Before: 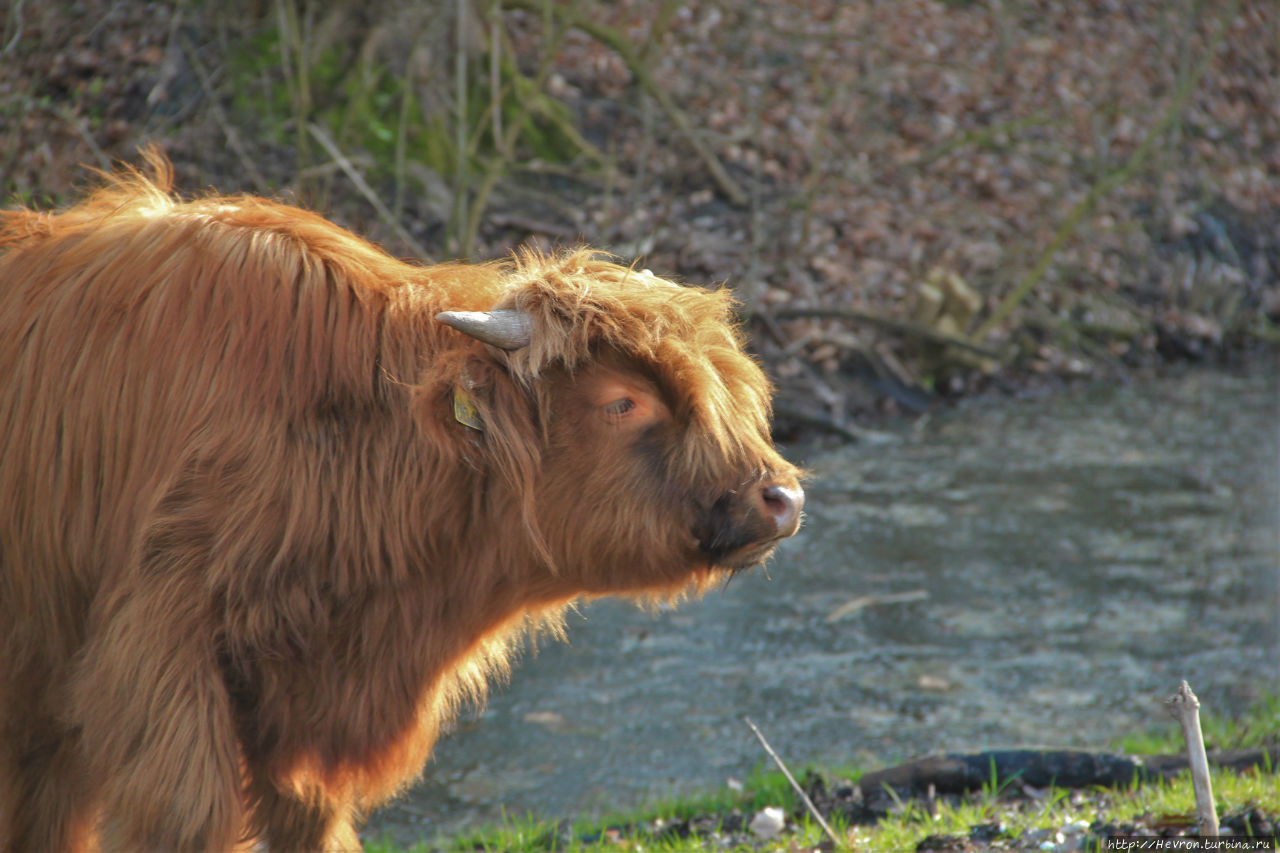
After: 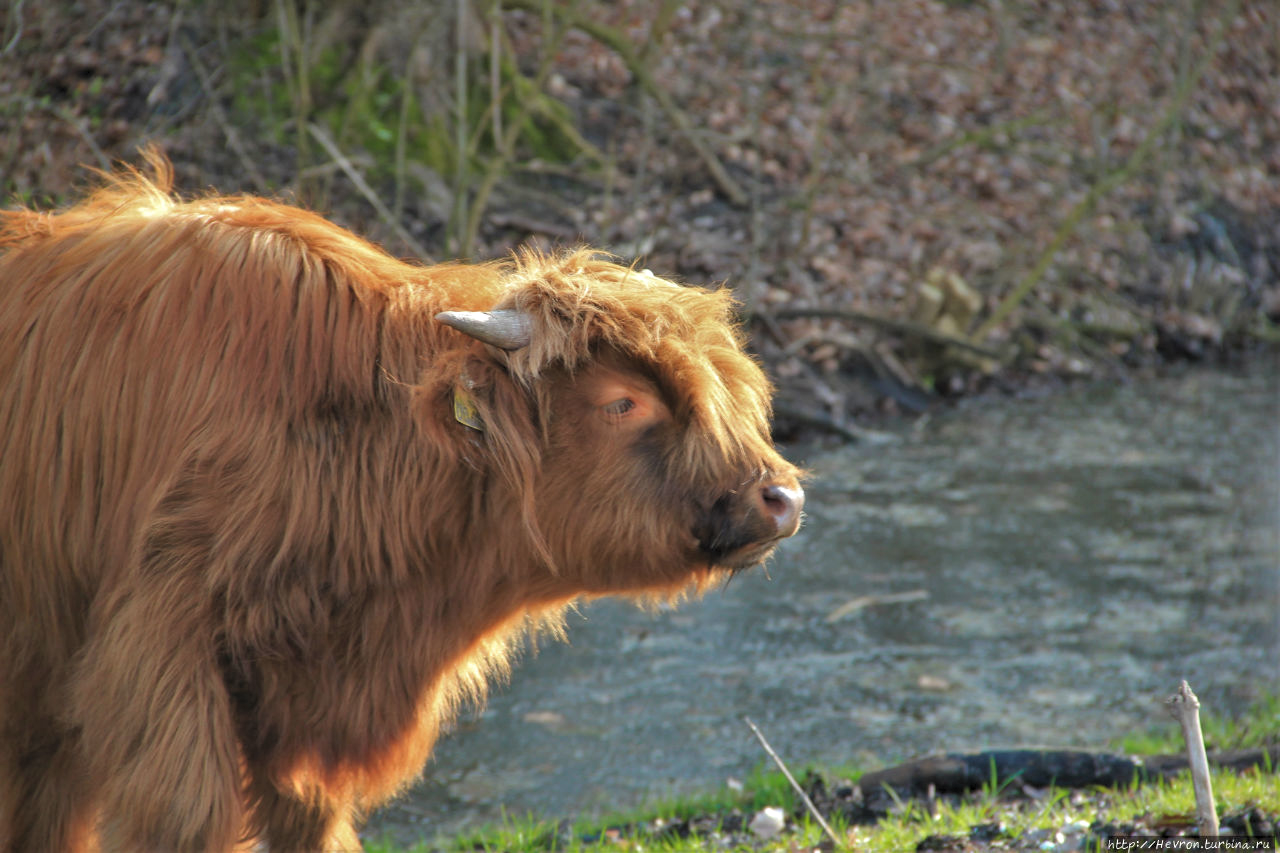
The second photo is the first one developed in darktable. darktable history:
sharpen: radius 2.912, amount 0.852, threshold 47.34
levels: levels [0.073, 0.497, 0.972]
